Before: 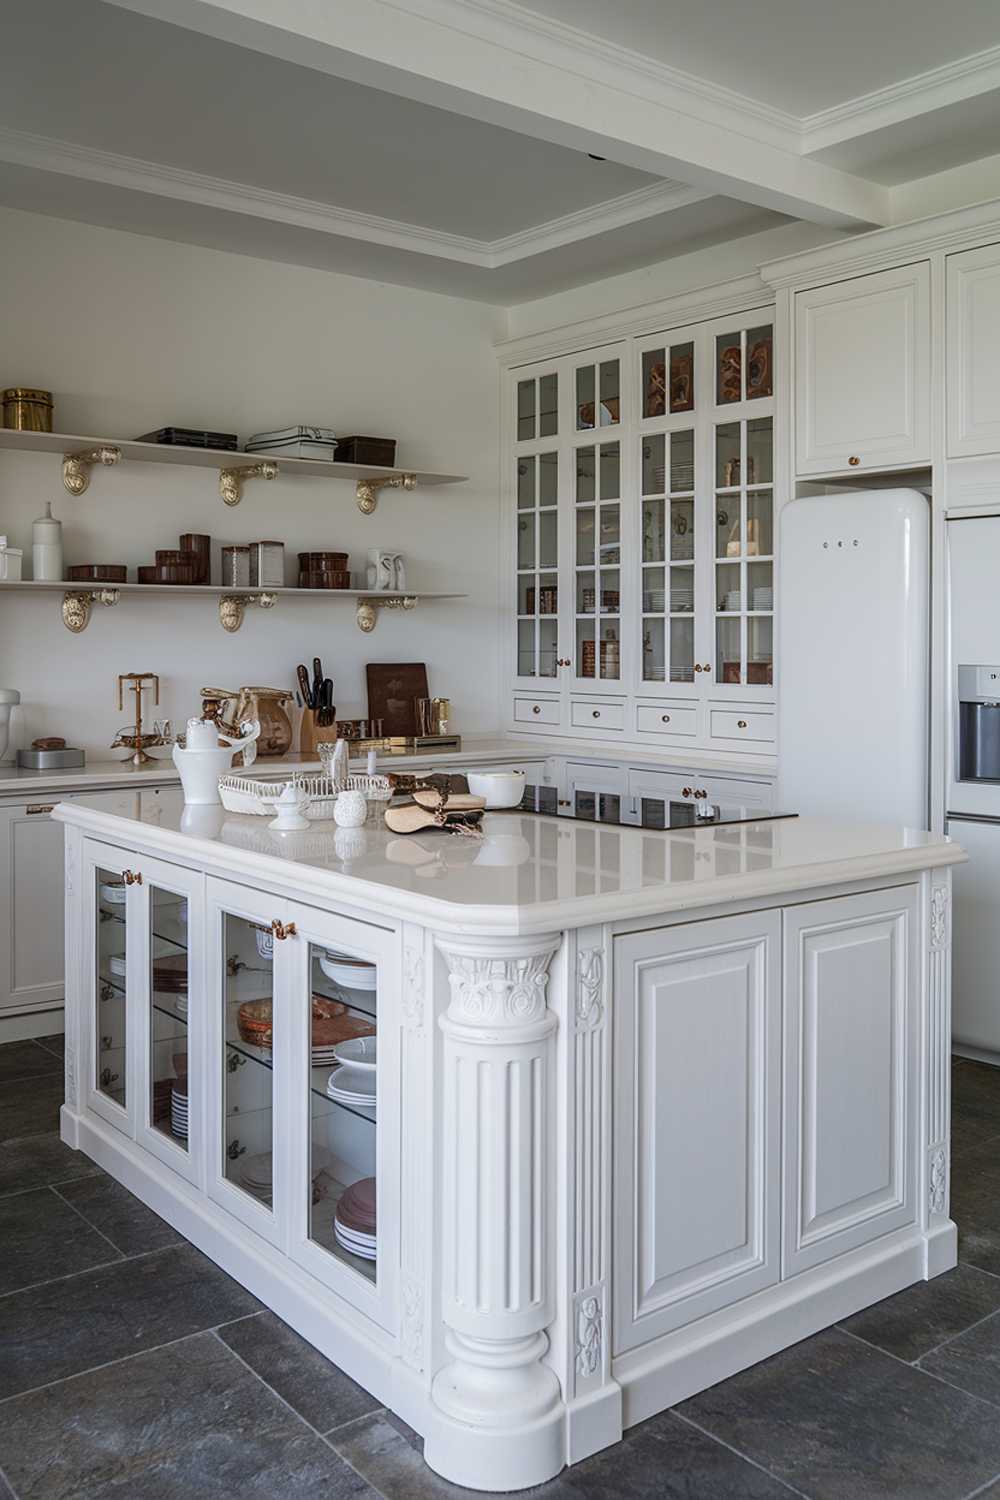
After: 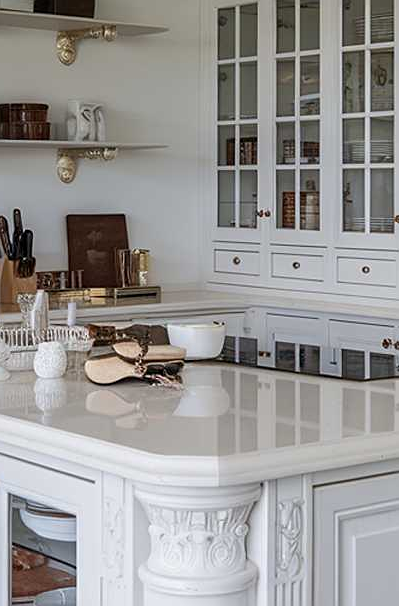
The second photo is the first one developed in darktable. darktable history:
crop: left 30.034%, top 29.952%, right 30.01%, bottom 29.619%
sharpen: amount 0.21
